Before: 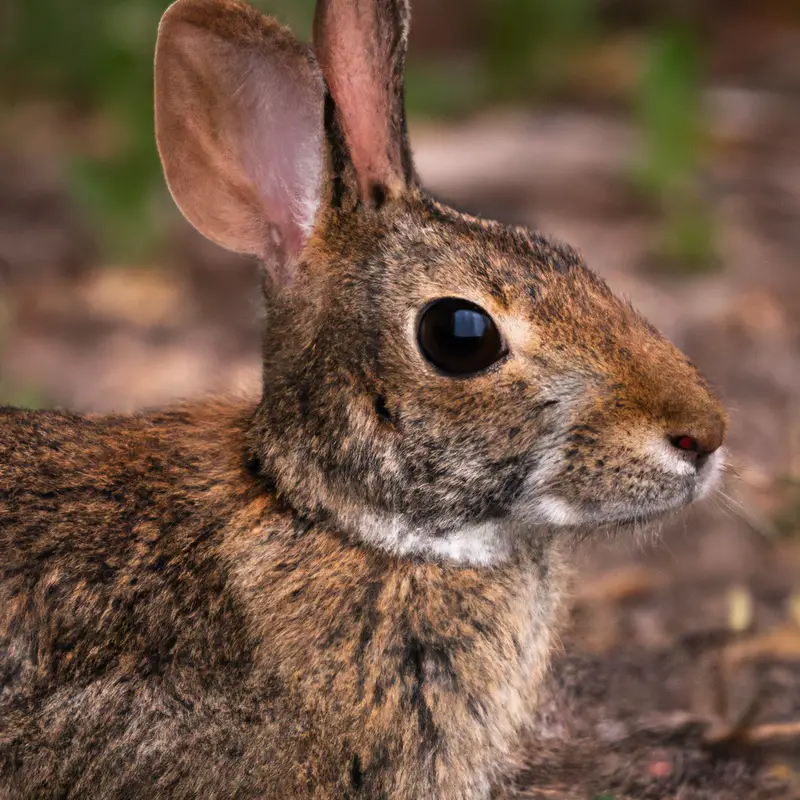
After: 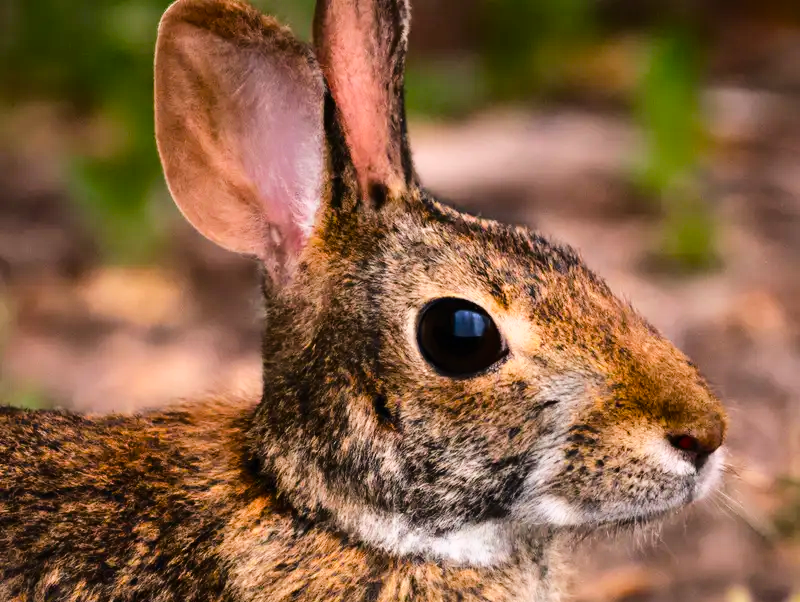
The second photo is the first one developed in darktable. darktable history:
crop: bottom 24.71%
color balance rgb: linear chroma grading › global chroma 23.256%, perceptual saturation grading › global saturation 0.76%, perceptual saturation grading › highlights -15.828%, perceptual saturation grading › shadows 24.472%, global vibrance 11.006%
base curve: curves: ch0 [(0, 0) (0.036, 0.025) (0.121, 0.166) (0.206, 0.329) (0.605, 0.79) (1, 1)]
